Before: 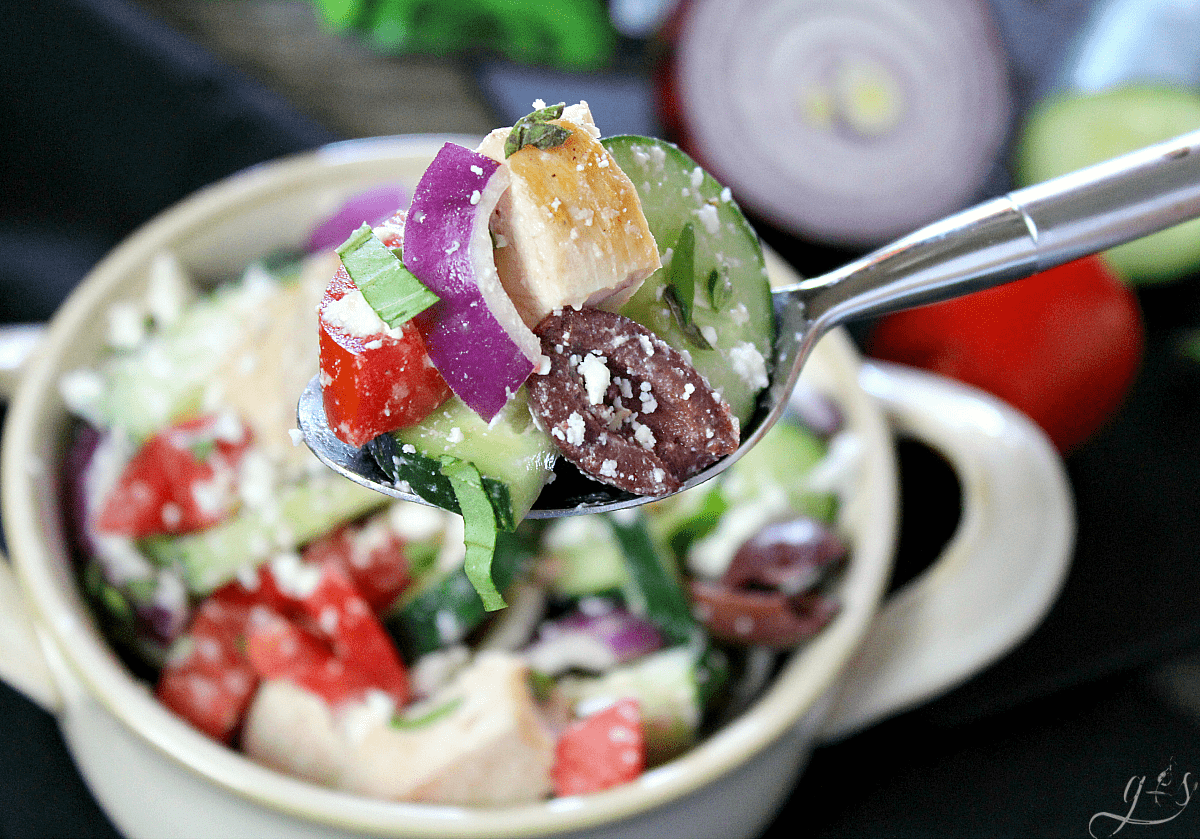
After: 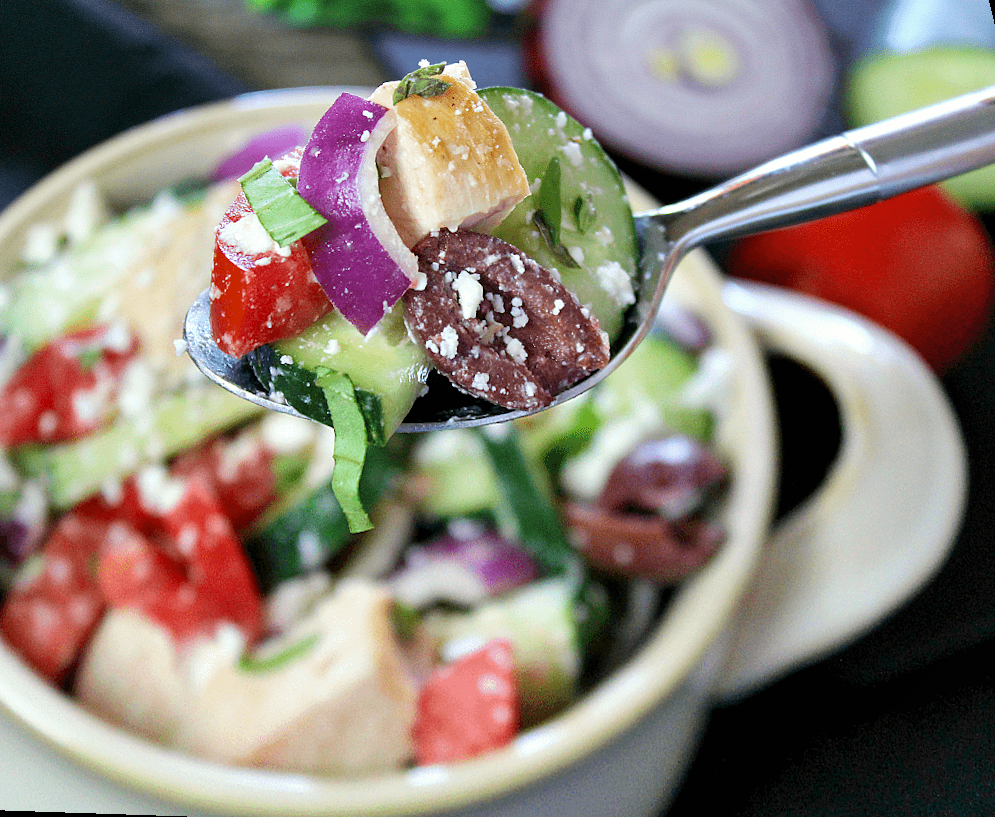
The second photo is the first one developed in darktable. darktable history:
rotate and perspective: rotation 0.72°, lens shift (vertical) -0.352, lens shift (horizontal) -0.051, crop left 0.152, crop right 0.859, crop top 0.019, crop bottom 0.964
shadows and highlights: soften with gaussian
velvia: on, module defaults
